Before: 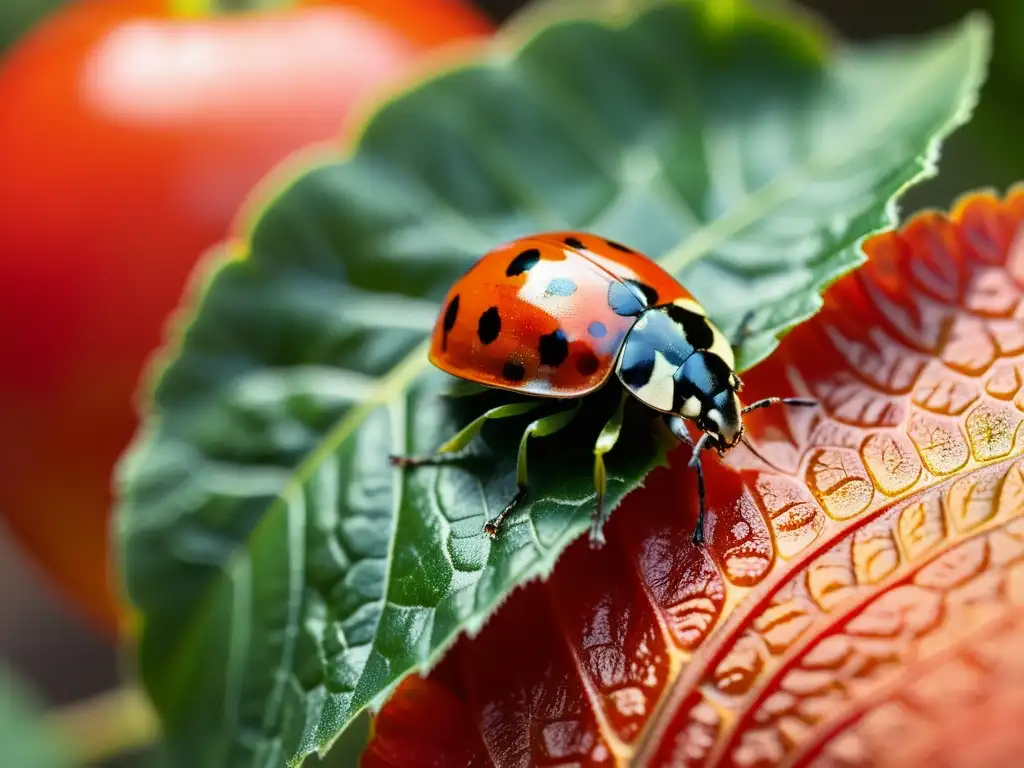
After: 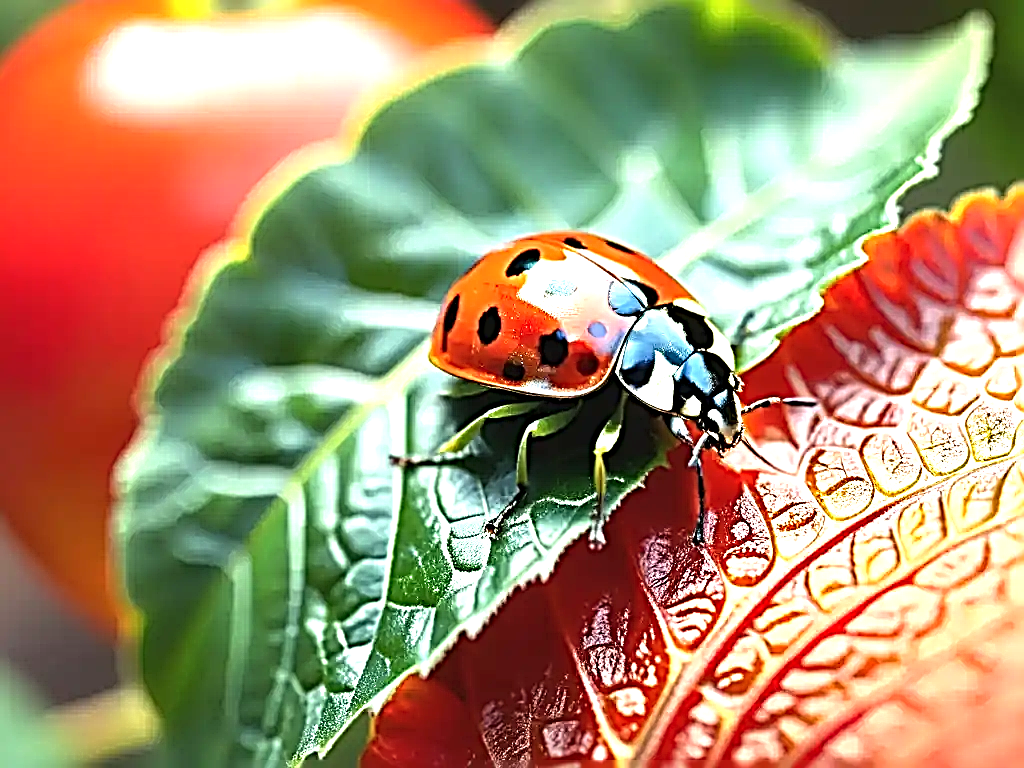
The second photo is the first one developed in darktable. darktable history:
exposure: black level correction -0.002, exposure 1.115 EV, compensate highlight preservation false
sharpen: radius 3.158, amount 1.731
